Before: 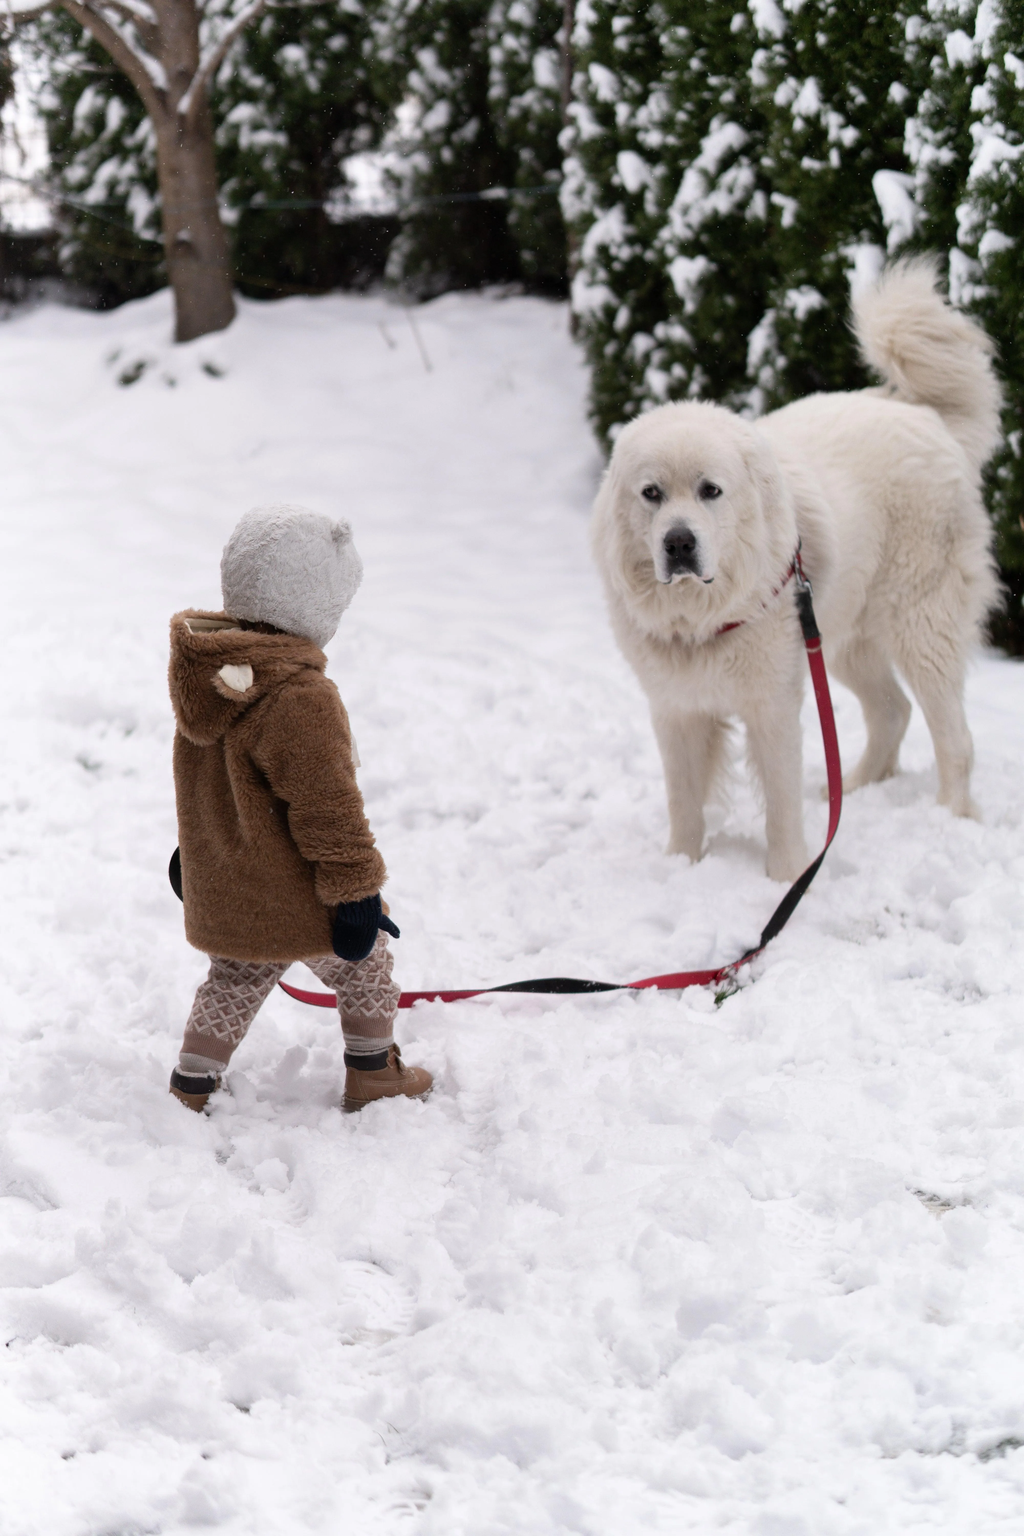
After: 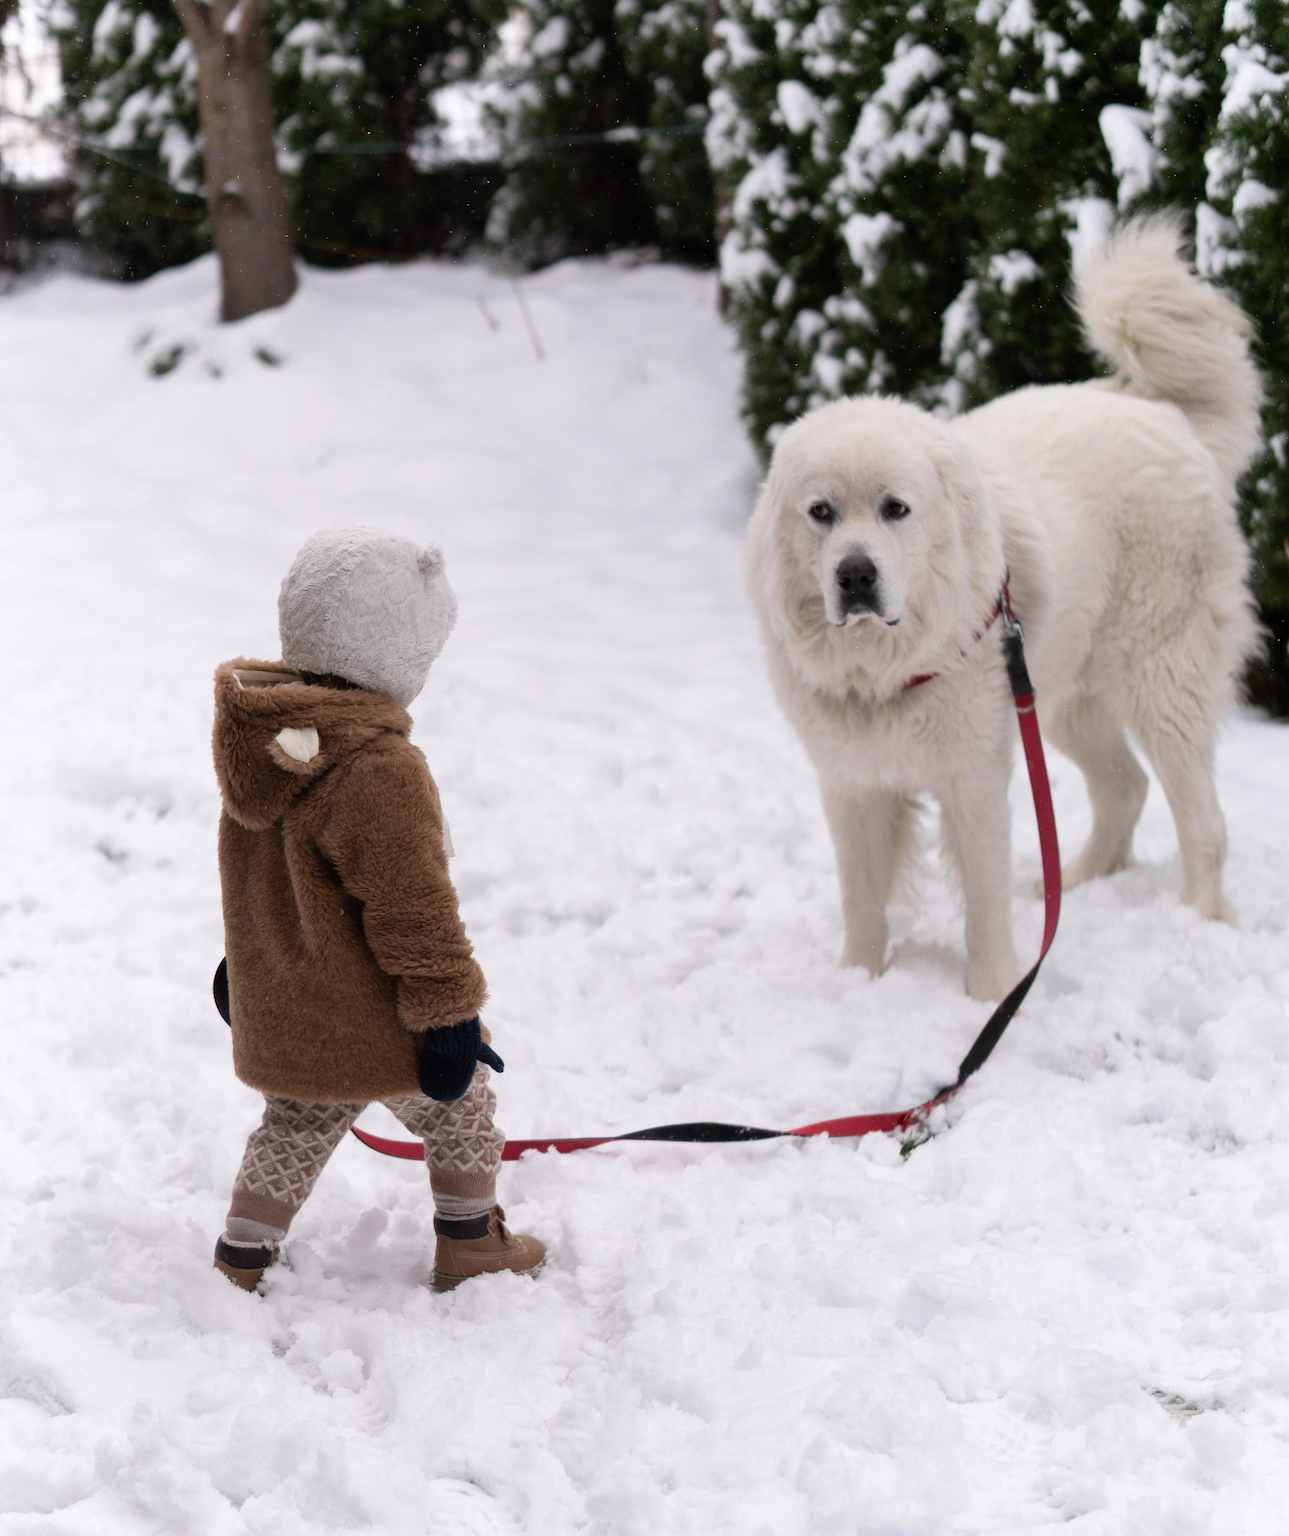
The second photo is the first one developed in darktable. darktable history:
crop and rotate: top 5.667%, bottom 14.949%
